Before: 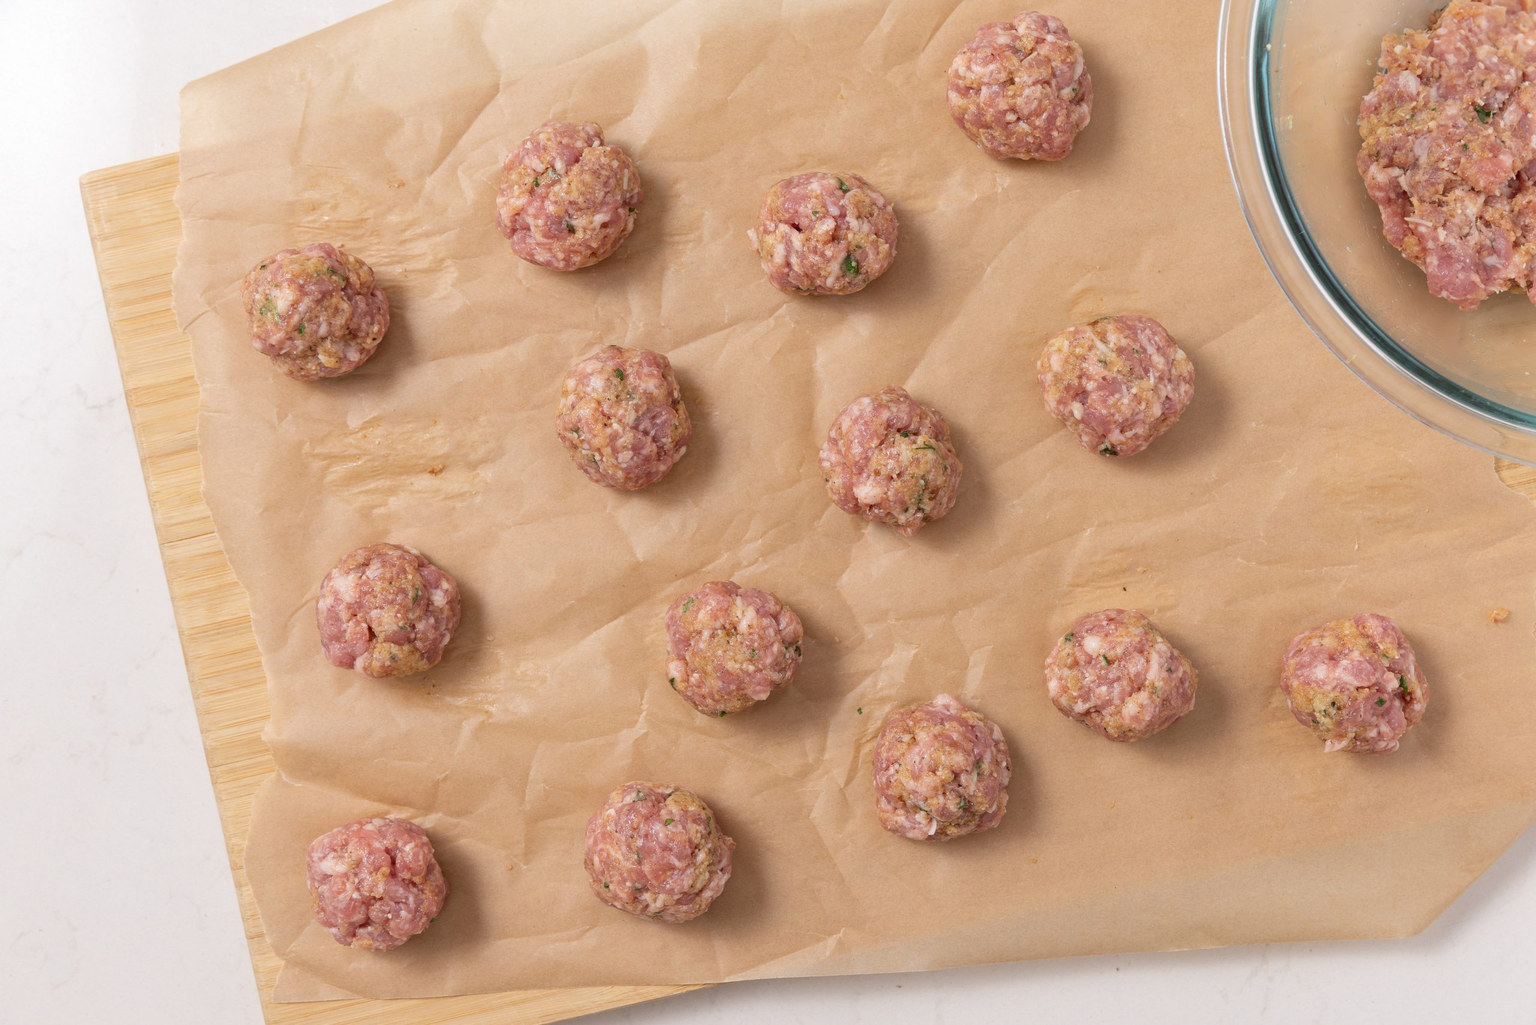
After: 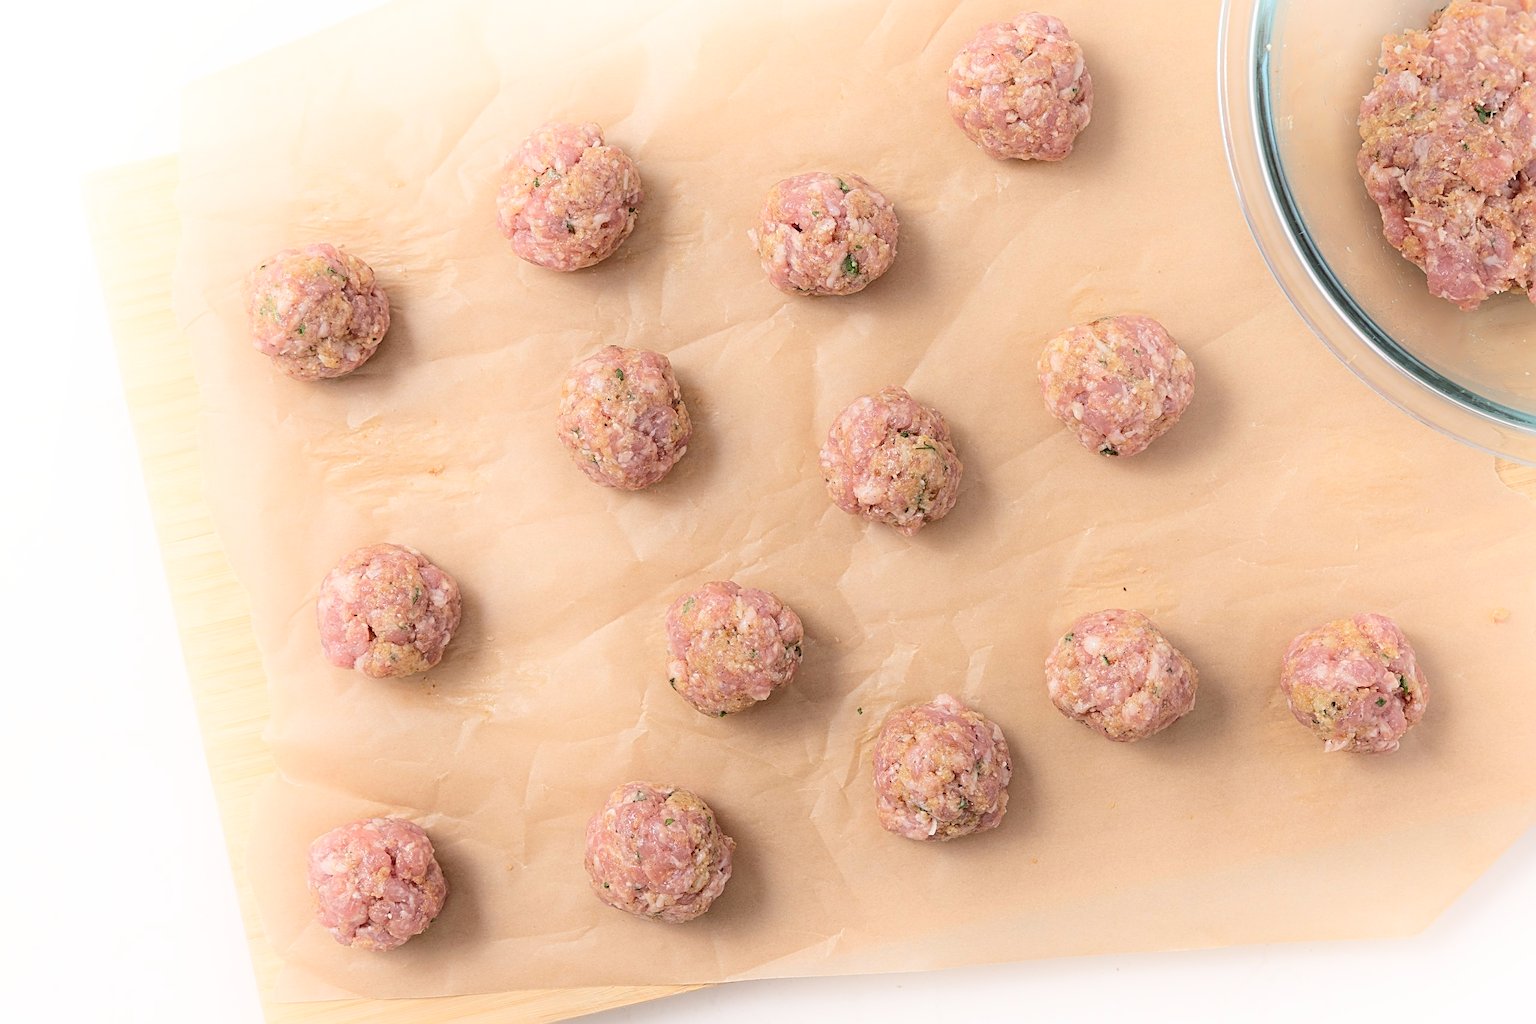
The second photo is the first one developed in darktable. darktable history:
shadows and highlights: shadows -21.55, highlights 99.42, soften with gaussian
sharpen: radius 2.654, amount 0.671
